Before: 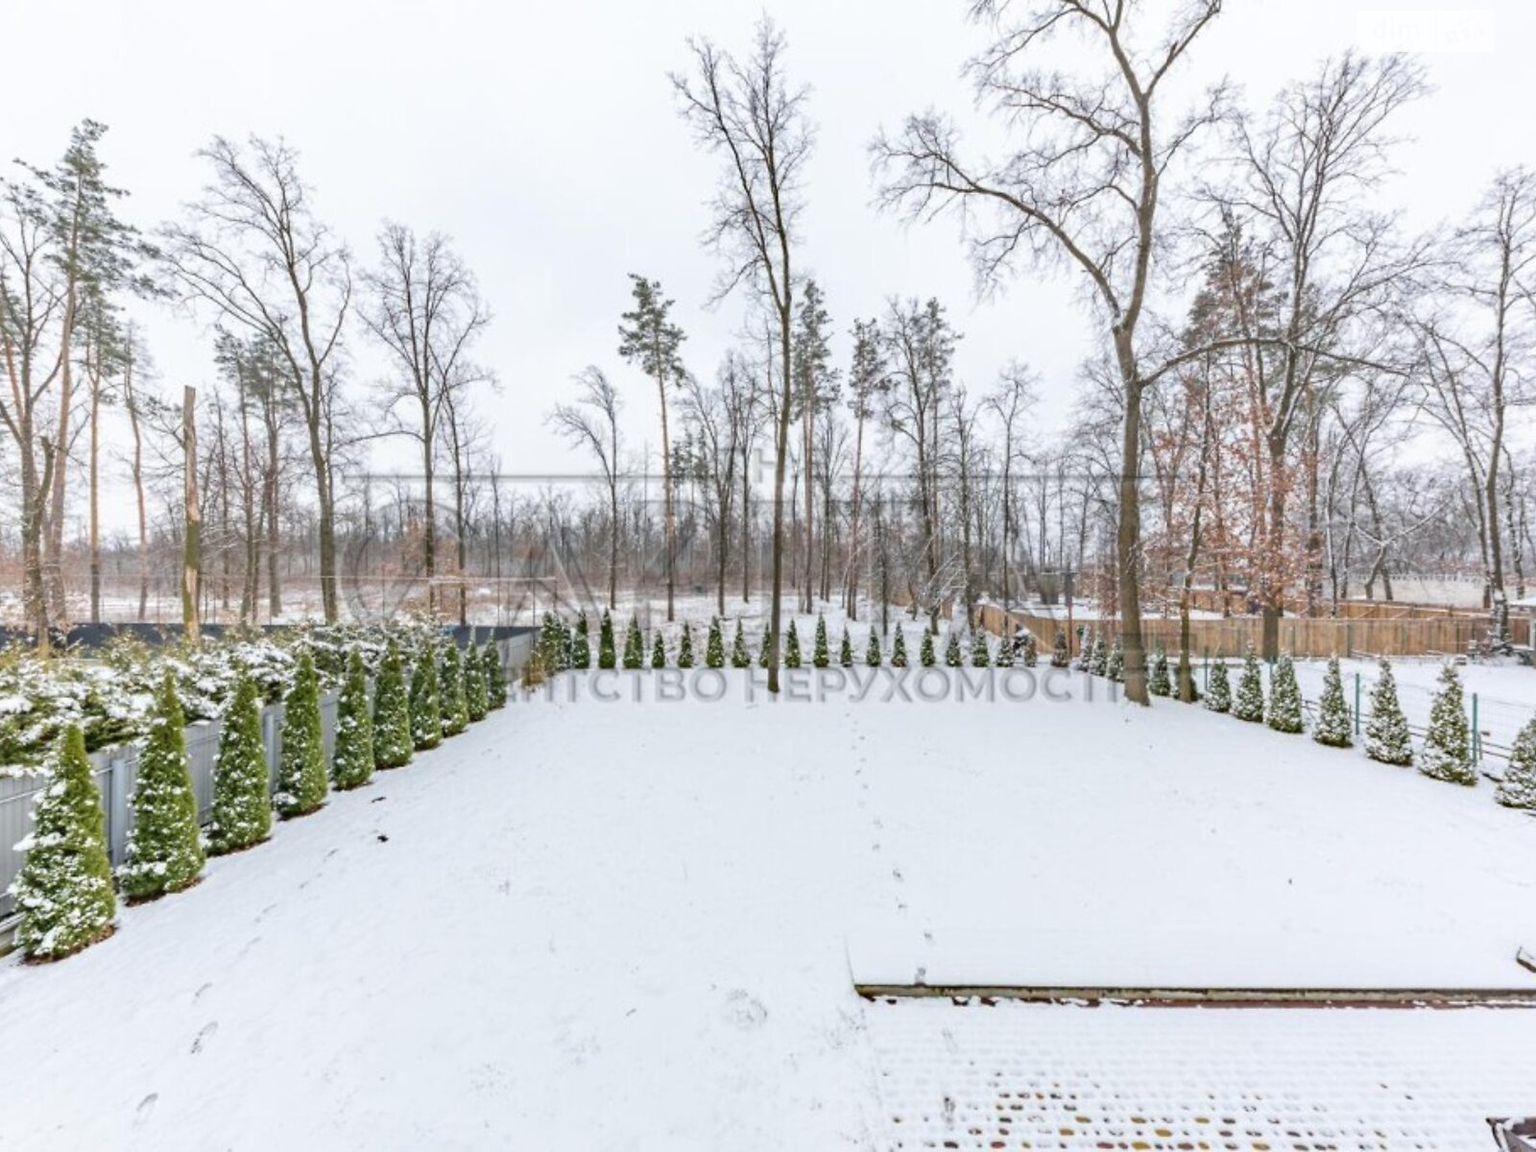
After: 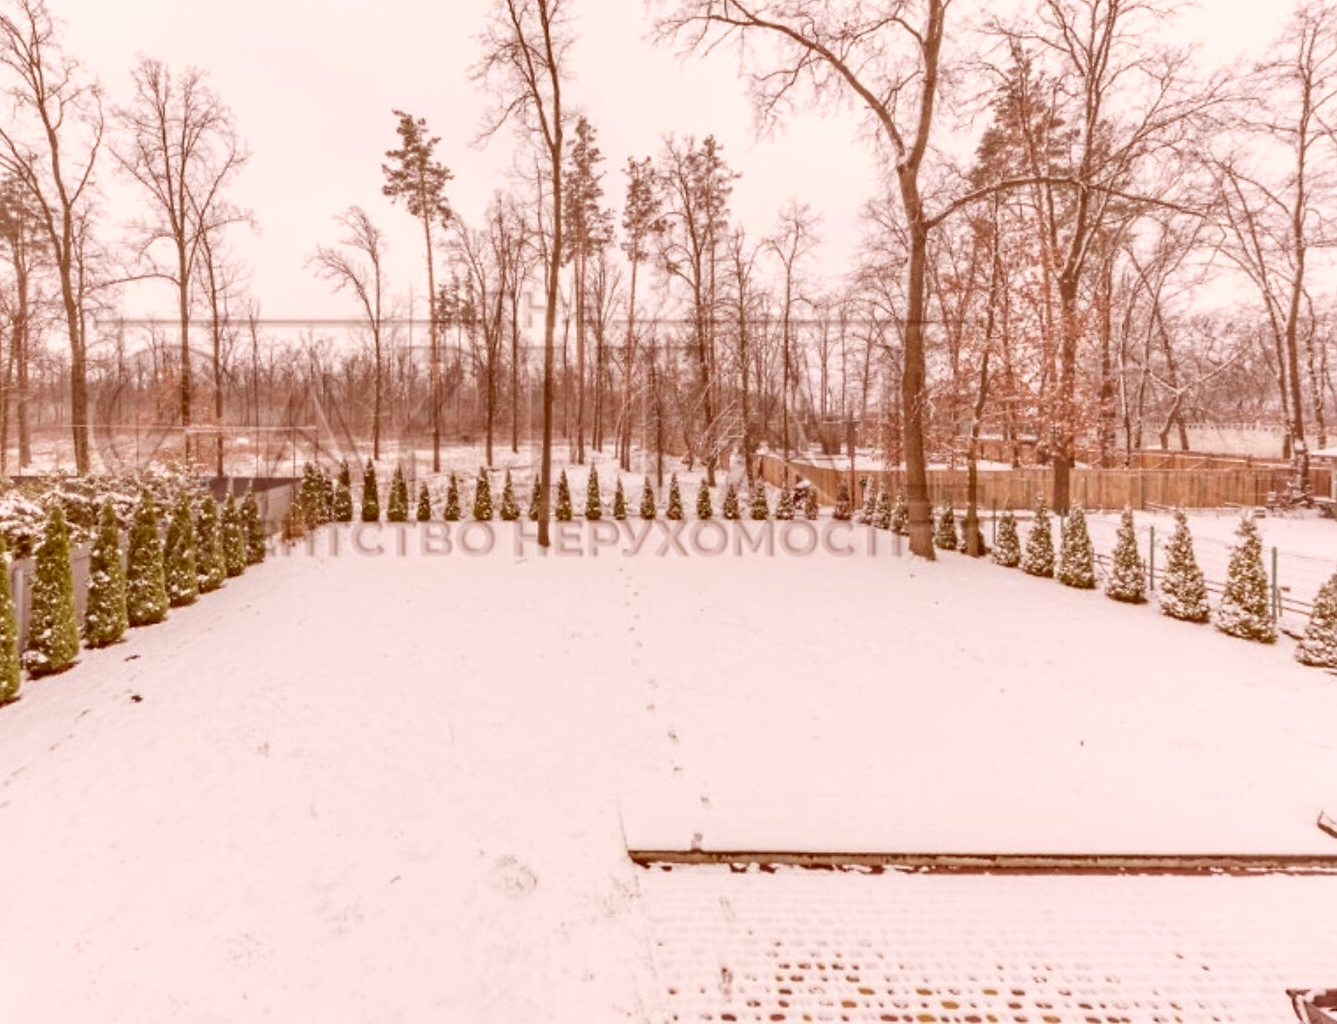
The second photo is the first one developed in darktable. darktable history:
crop: left 16.407%, top 14.665%
haze removal: strength -0.047, adaptive false
color correction: highlights a* 9.14, highlights b* 8.58, shadows a* 39.86, shadows b* 39.84, saturation 0.816
